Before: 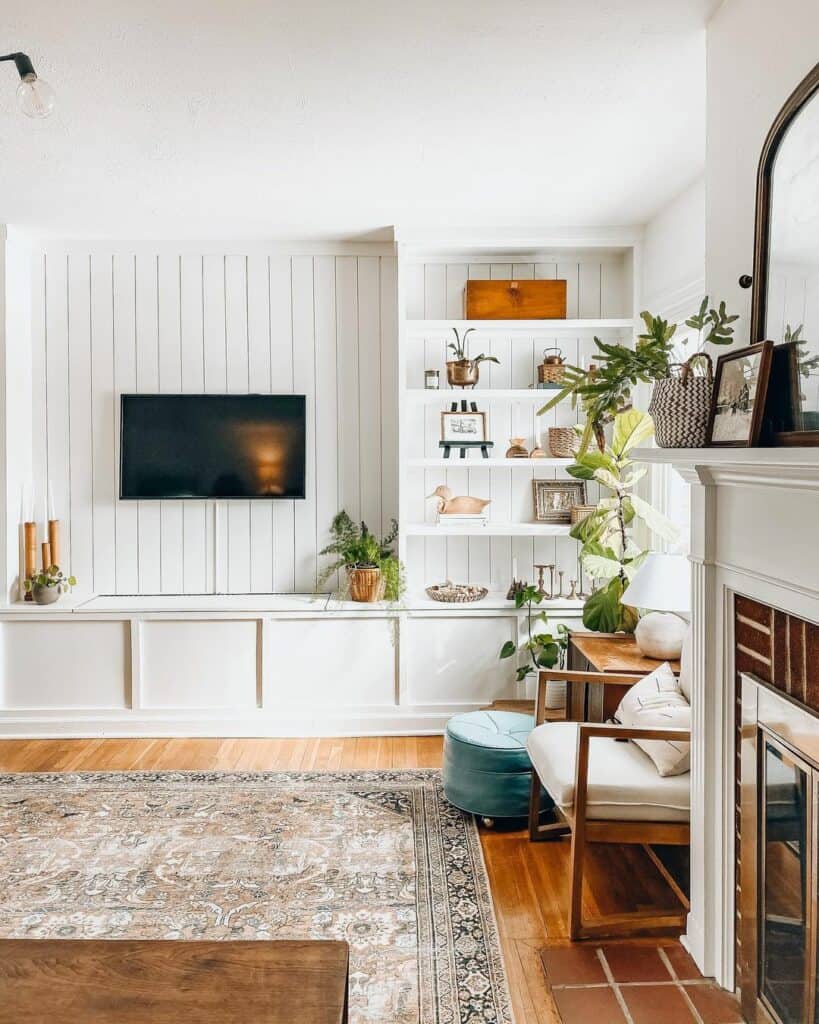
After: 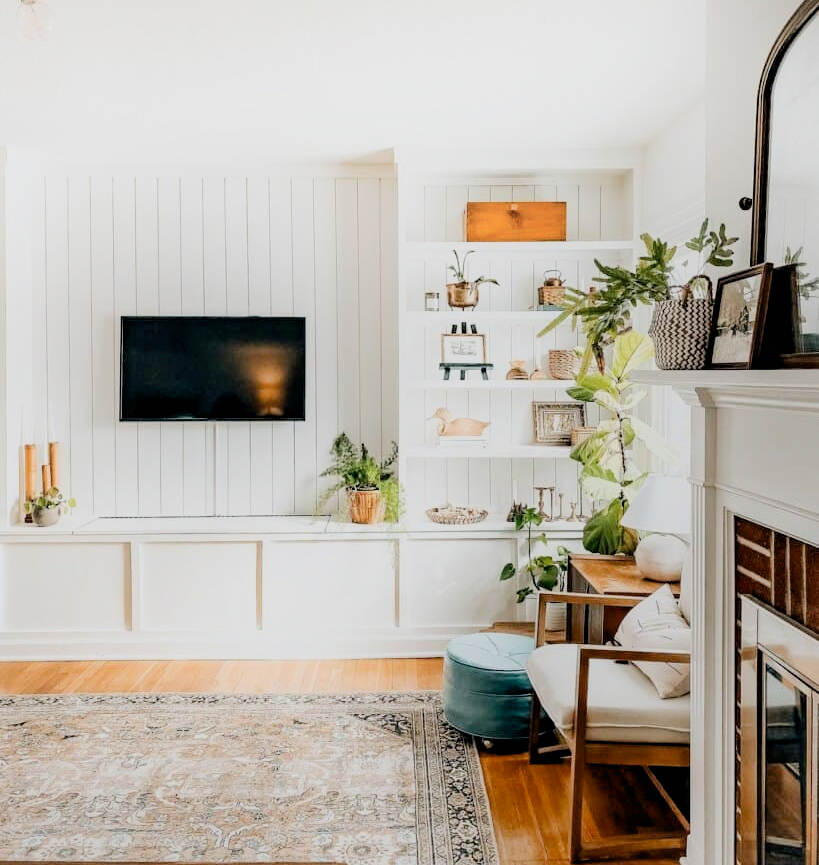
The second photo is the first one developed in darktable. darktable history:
filmic rgb: black relative exposure -7.65 EV, white relative exposure 4.56 EV, threshold 2.99 EV, hardness 3.61, enable highlight reconstruction true
exposure: black level correction 0.009, exposure 0.016 EV, compensate exposure bias true, compensate highlight preservation false
shadows and highlights: highlights 70.5, soften with gaussian
crop: top 7.62%, bottom 7.82%
